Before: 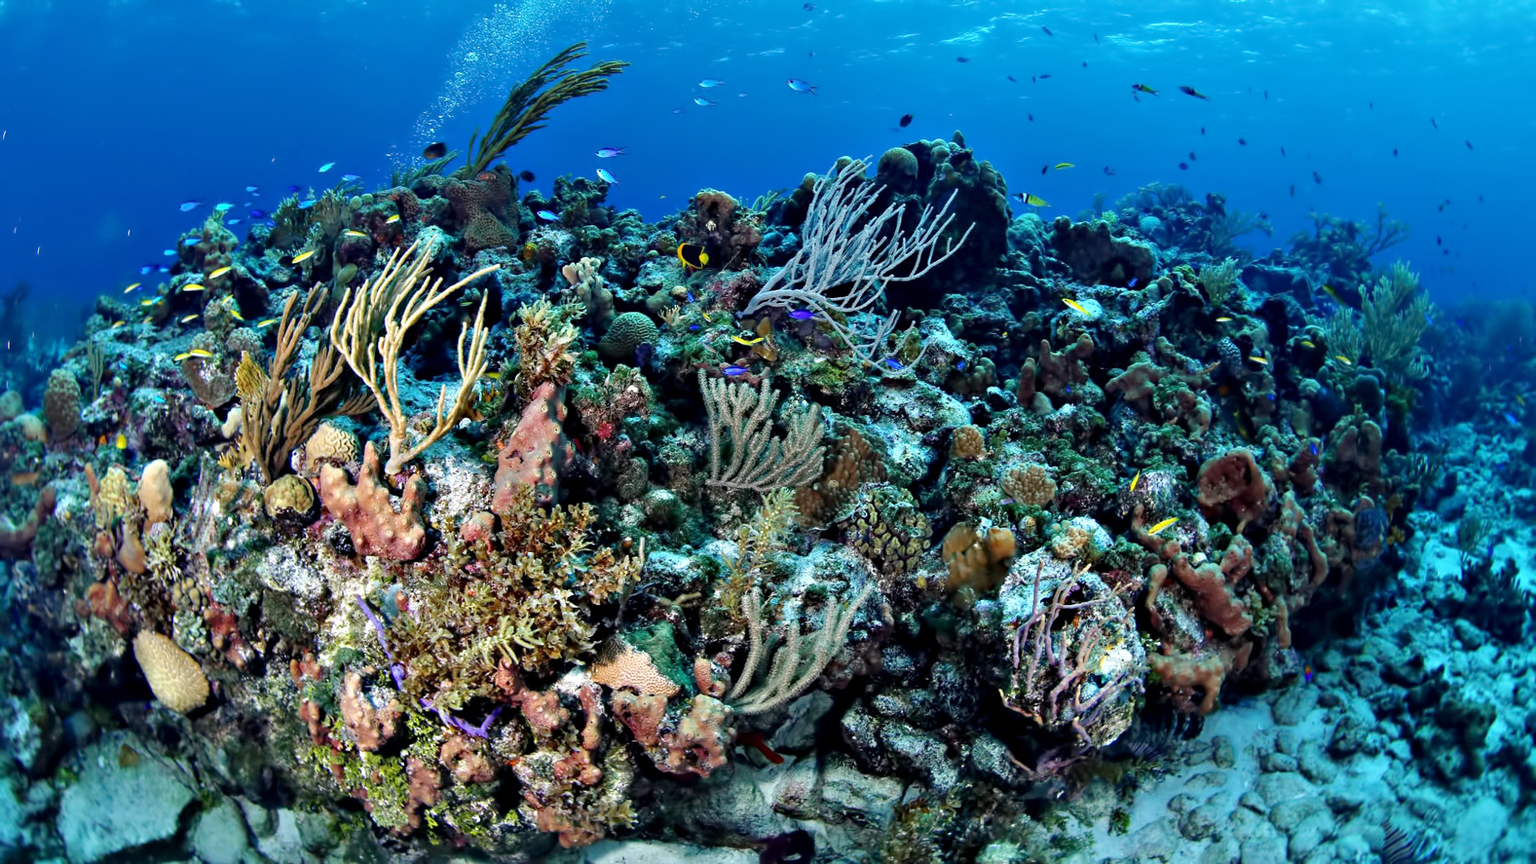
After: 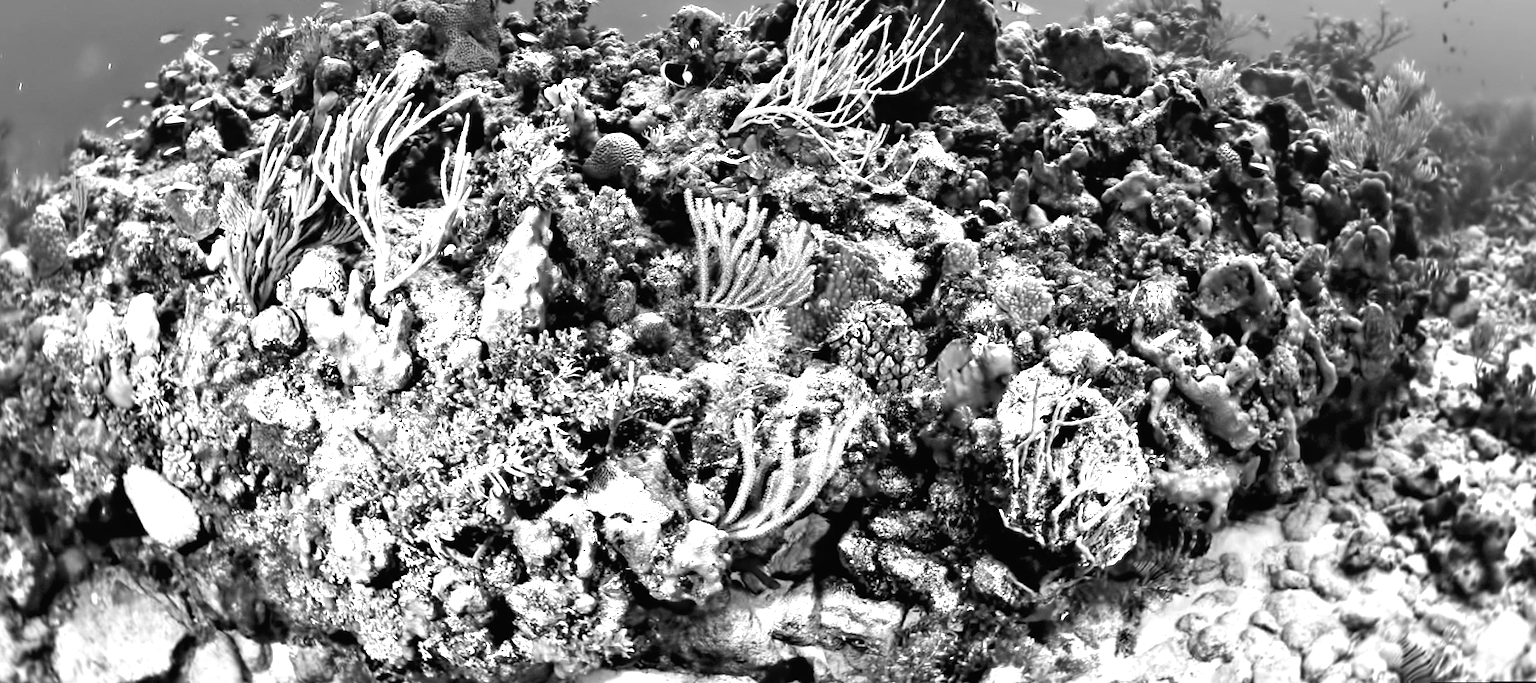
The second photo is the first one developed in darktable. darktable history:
exposure: black level correction 0.001, exposure 1.646 EV, compensate exposure bias true, compensate highlight preservation false
crop and rotate: top 19.998%
color balance: lift [1, 1.015, 1.004, 0.985], gamma [1, 0.958, 0.971, 1.042], gain [1, 0.956, 0.977, 1.044]
monochrome: a 32, b 64, size 2.3
rotate and perspective: rotation -1.32°, lens shift (horizontal) -0.031, crop left 0.015, crop right 0.985, crop top 0.047, crop bottom 0.982
